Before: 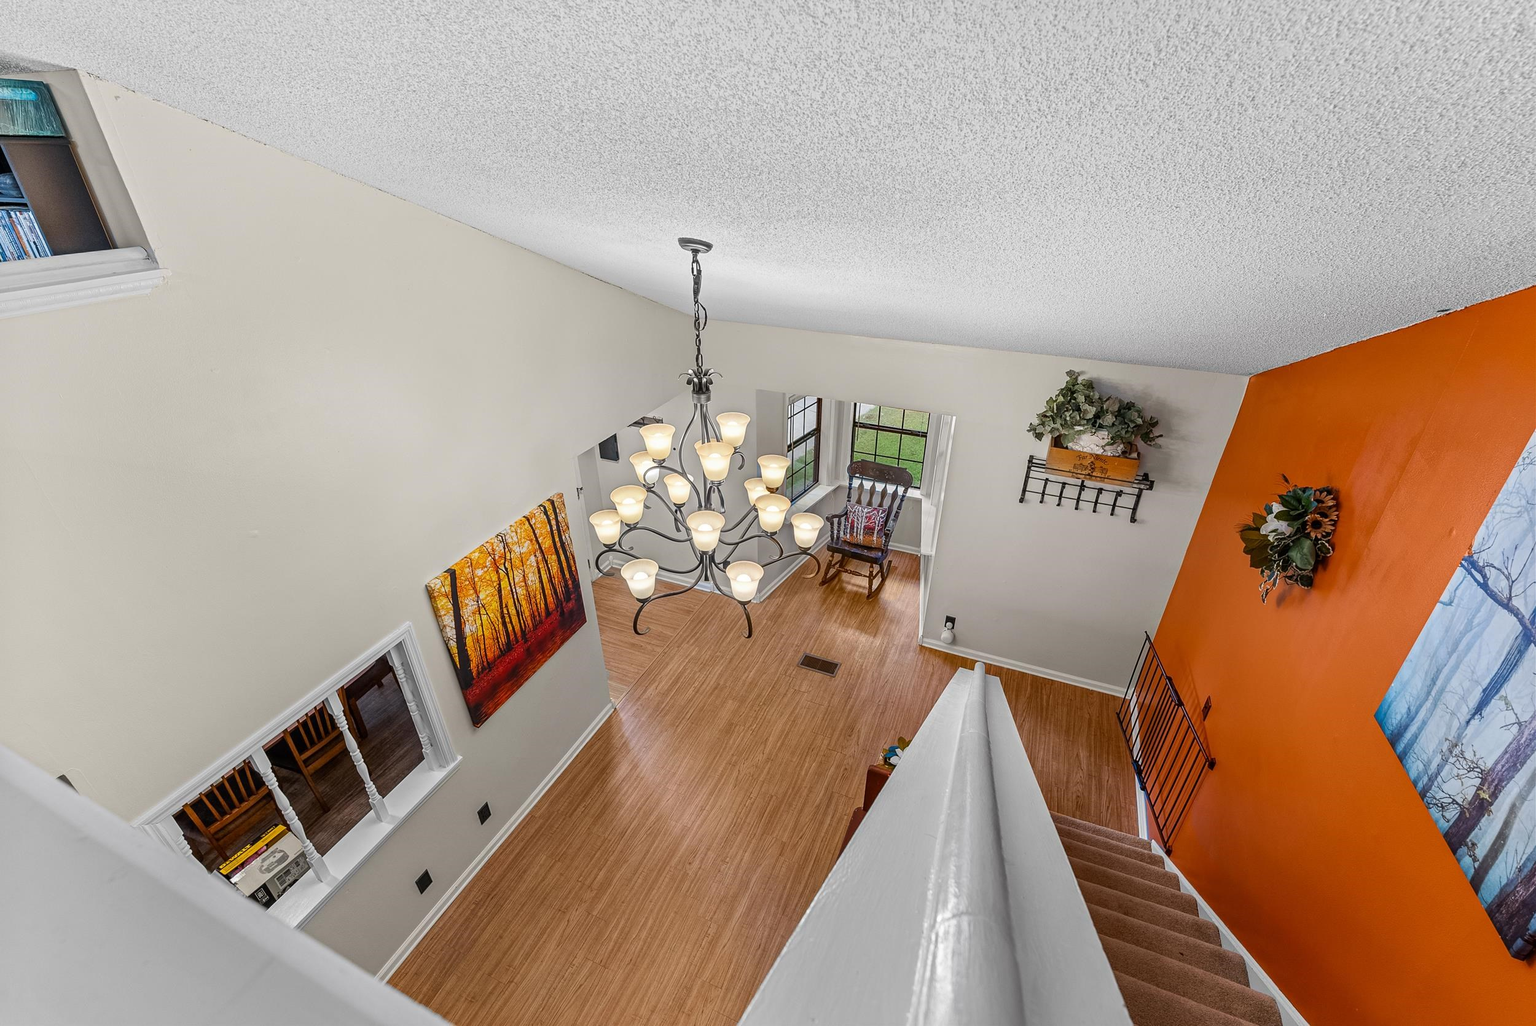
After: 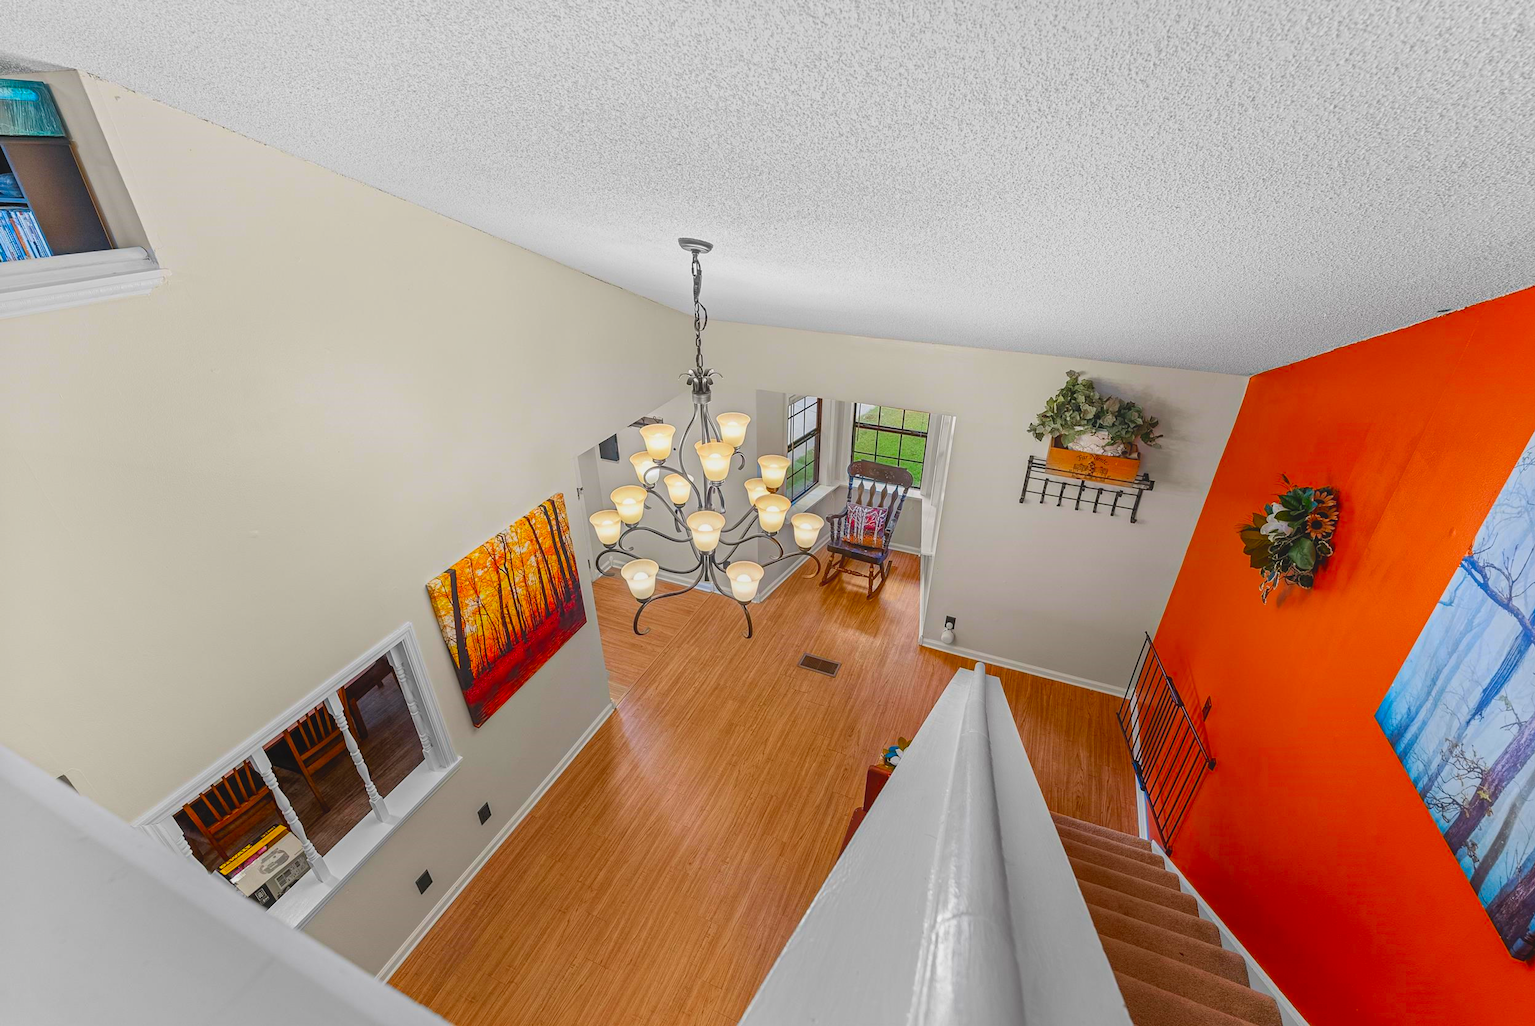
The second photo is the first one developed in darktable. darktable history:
contrast equalizer: y [[0.46, 0.454, 0.451, 0.451, 0.455, 0.46], [0.5 ×6], [0.5 ×6], [0 ×6], [0 ×6]]
contrast brightness saturation: saturation 0.5
